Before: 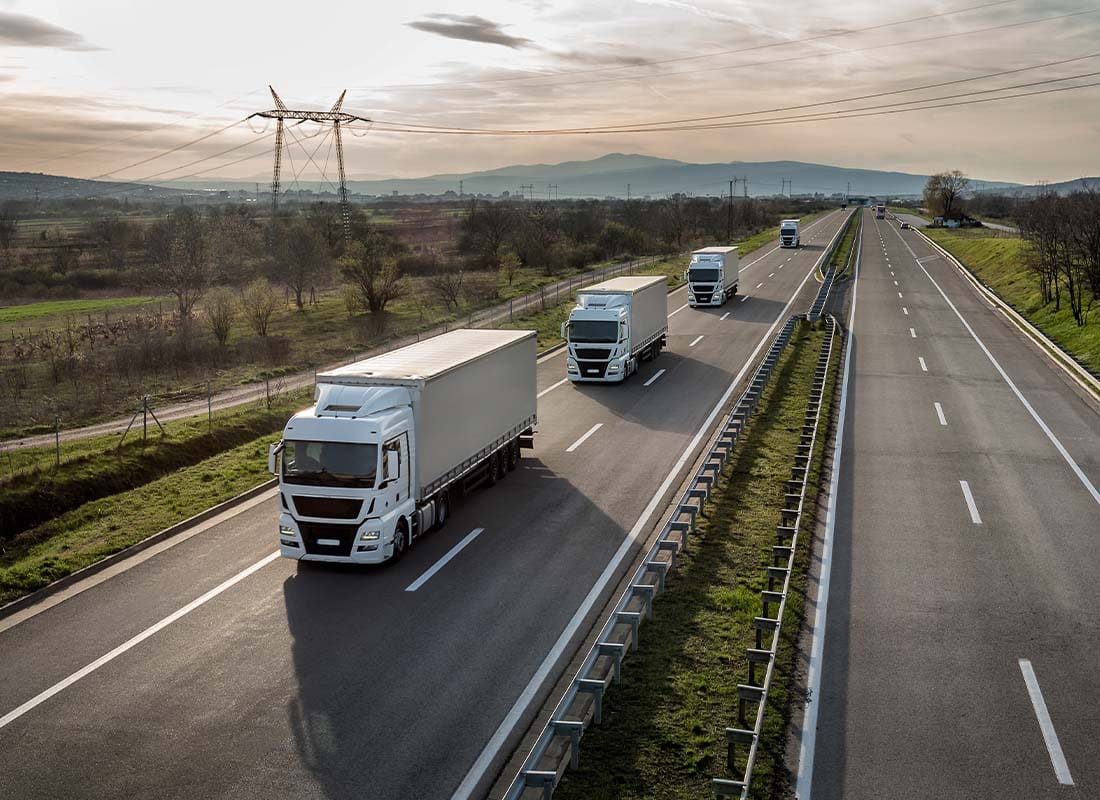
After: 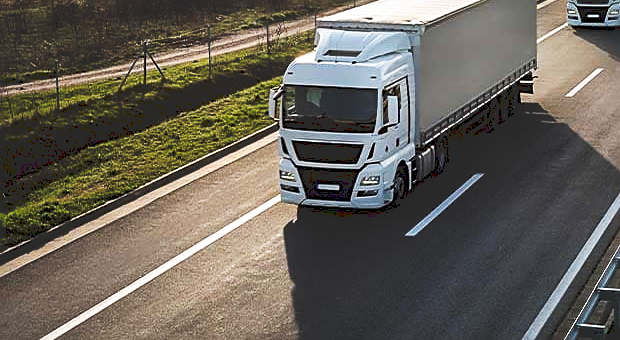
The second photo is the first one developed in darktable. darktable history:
tone curve: curves: ch0 [(0, 0) (0.003, 0.156) (0.011, 0.156) (0.025, 0.161) (0.044, 0.161) (0.069, 0.161) (0.1, 0.166) (0.136, 0.168) (0.177, 0.179) (0.224, 0.202) (0.277, 0.241) (0.335, 0.296) (0.399, 0.378) (0.468, 0.484) (0.543, 0.604) (0.623, 0.728) (0.709, 0.822) (0.801, 0.918) (0.898, 0.98) (1, 1)], preserve colors none
sharpen: on, module defaults
crop: top 44.483%, right 43.593%, bottom 12.892%
